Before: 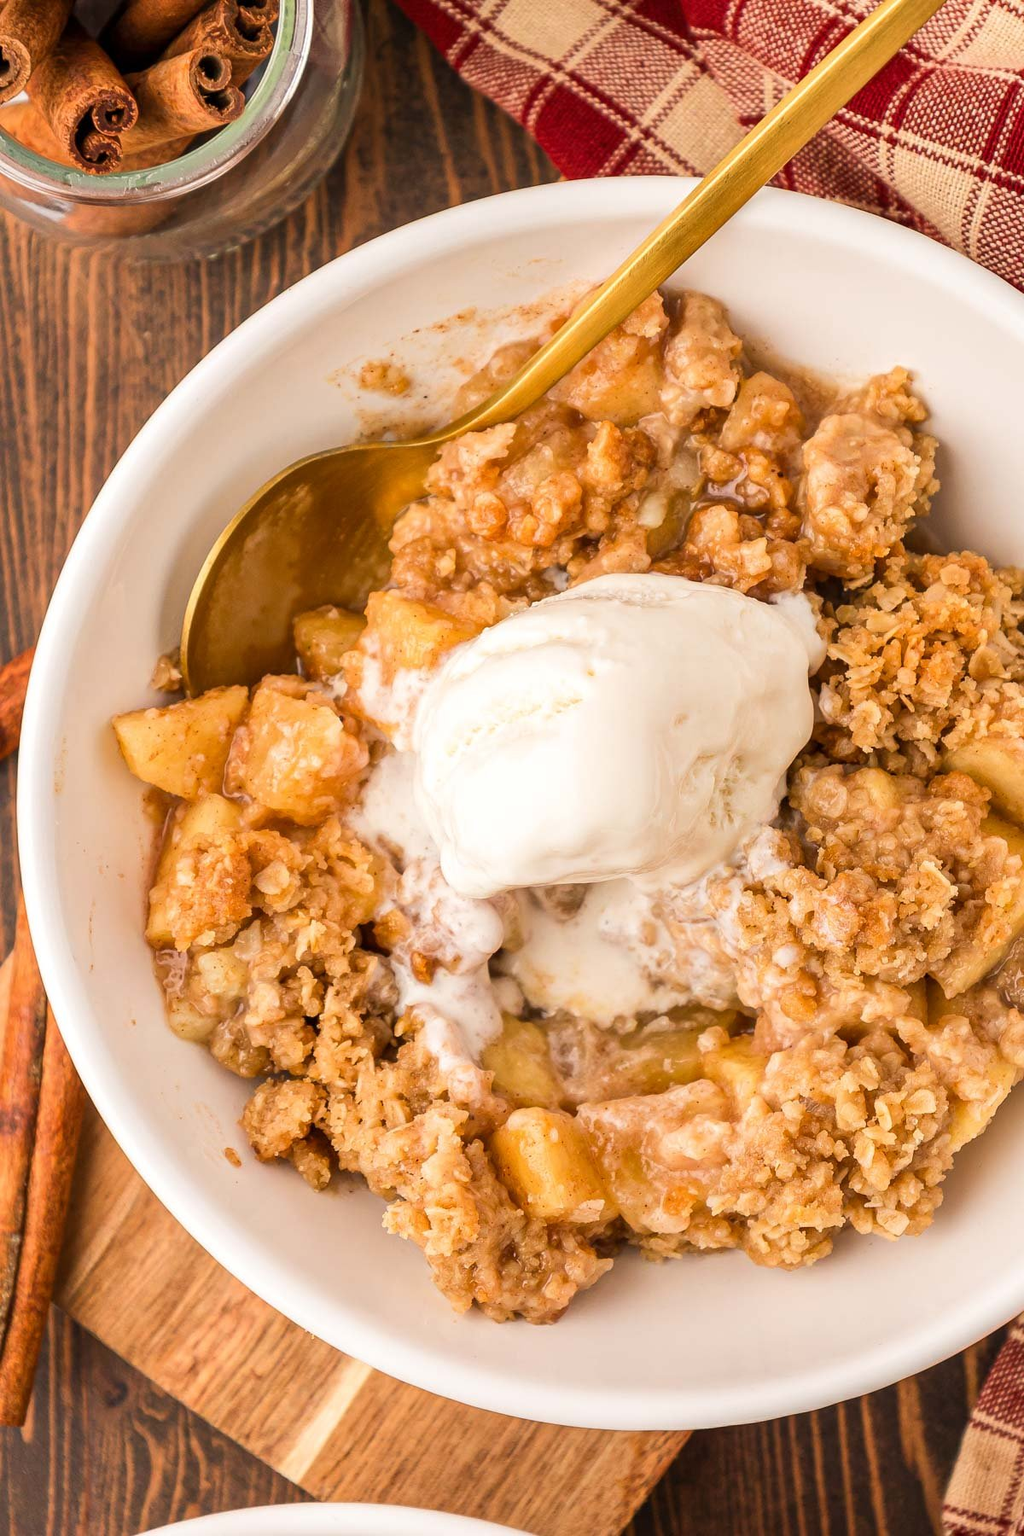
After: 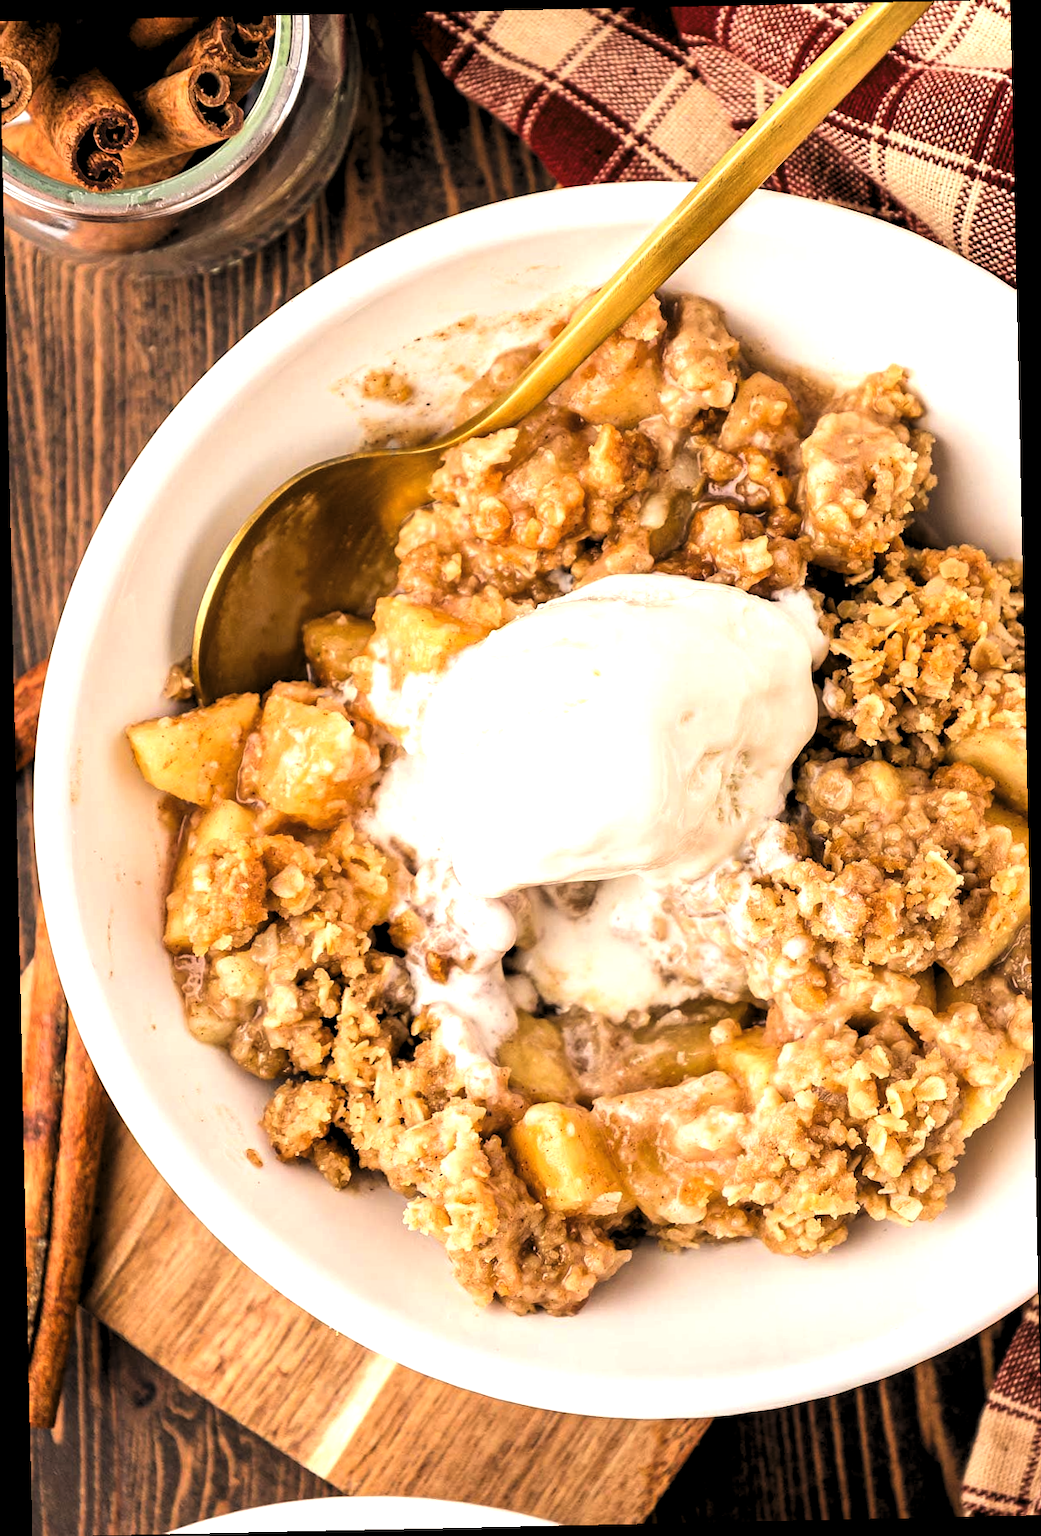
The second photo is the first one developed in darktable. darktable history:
levels: levels [0.182, 0.542, 0.902]
rotate and perspective: rotation -1.24°, automatic cropping off
exposure: exposure 0.236 EV, compensate highlight preservation false
